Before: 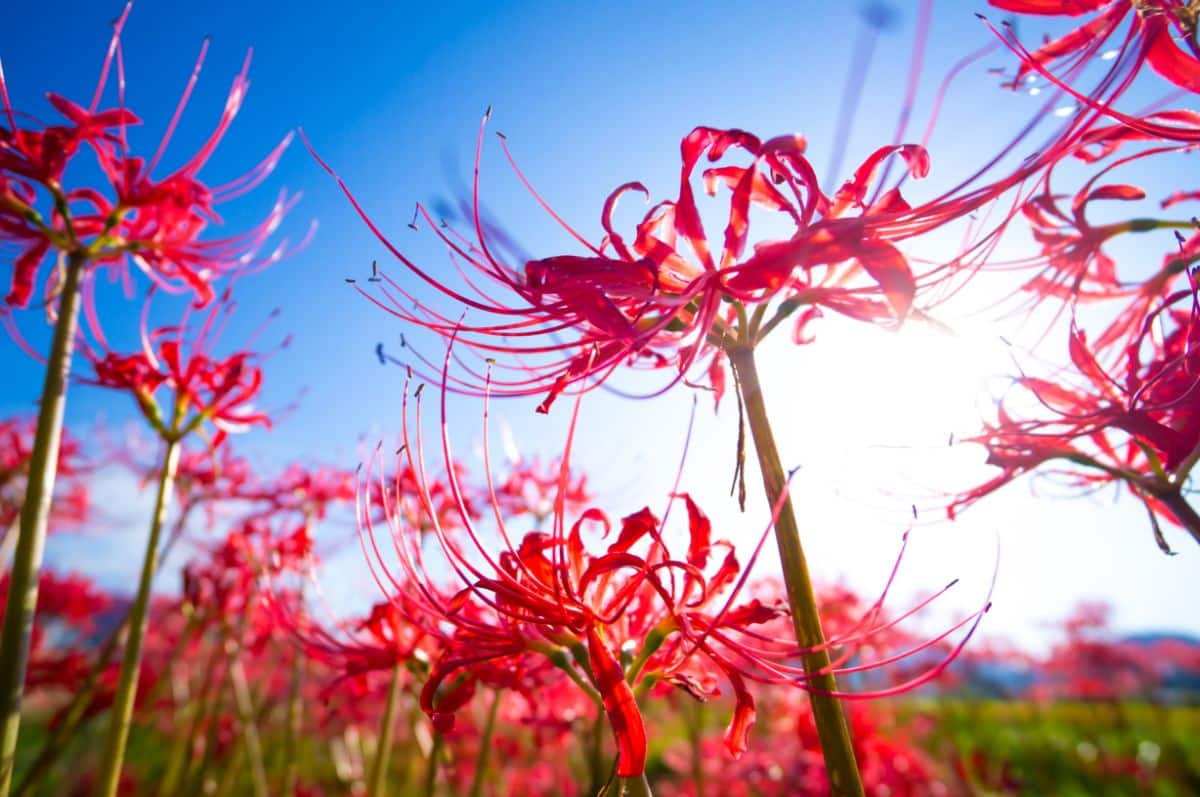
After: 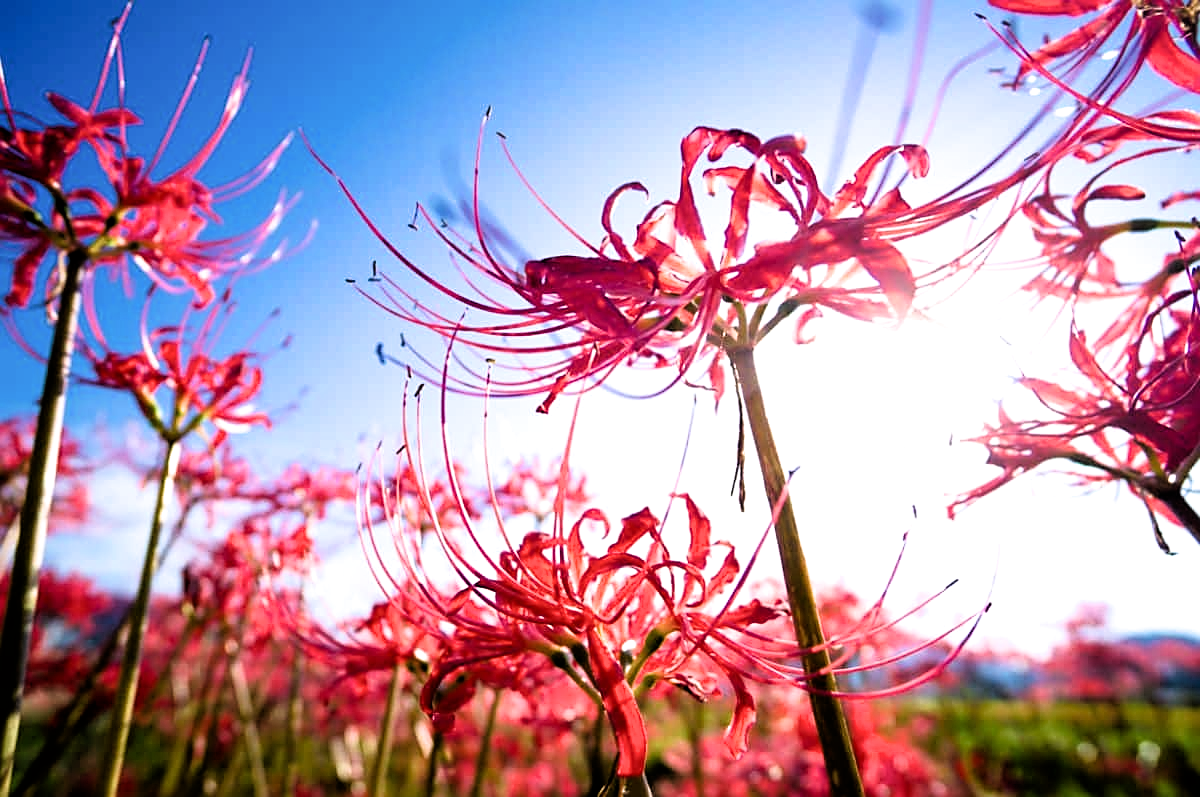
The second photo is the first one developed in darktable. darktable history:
sharpen: on, module defaults
filmic rgb: black relative exposure -3.6 EV, white relative exposure 2.14 EV, threshold 3.01 EV, hardness 3.64, enable highlight reconstruction true
